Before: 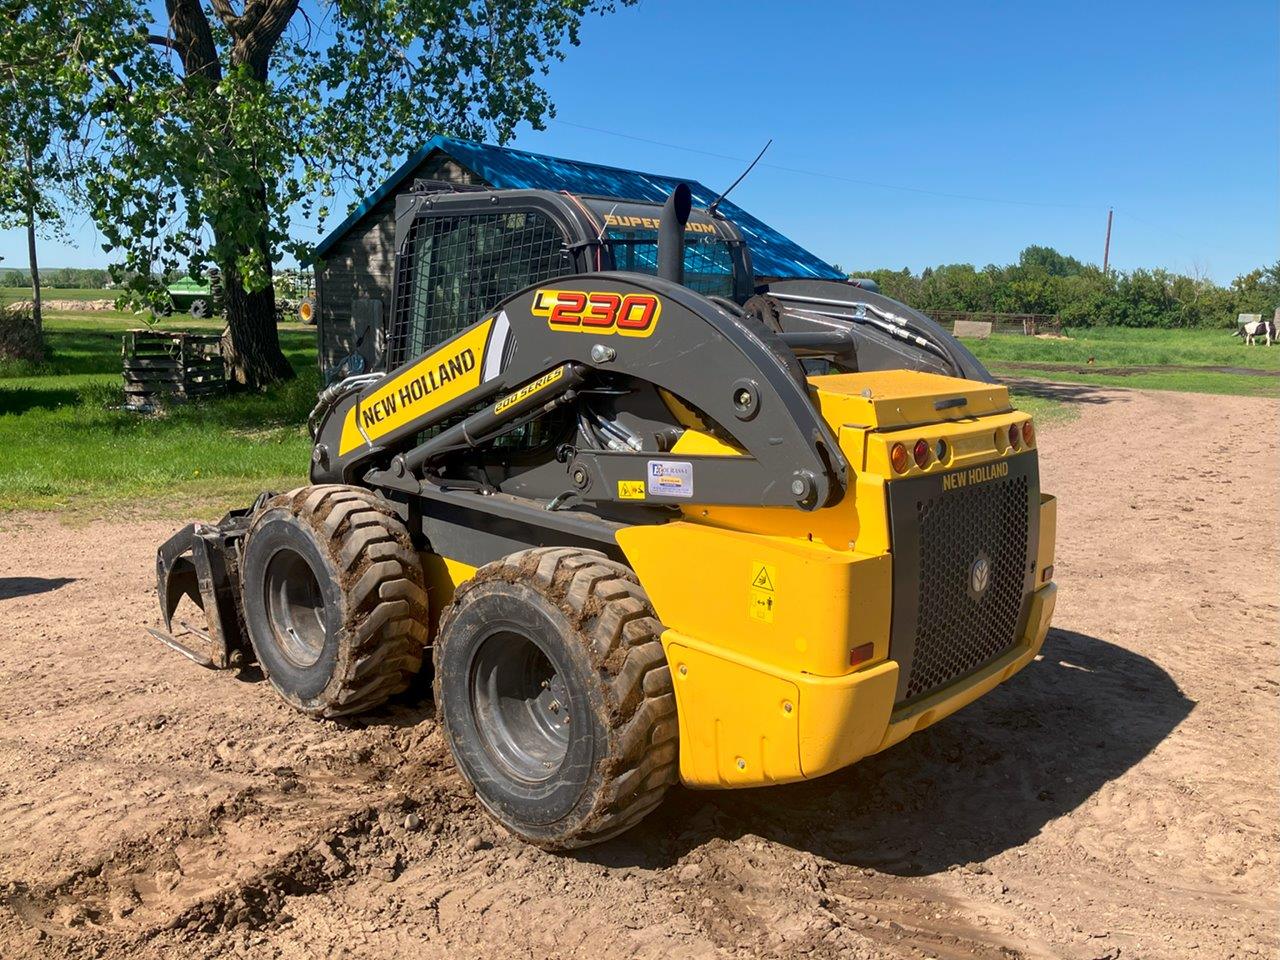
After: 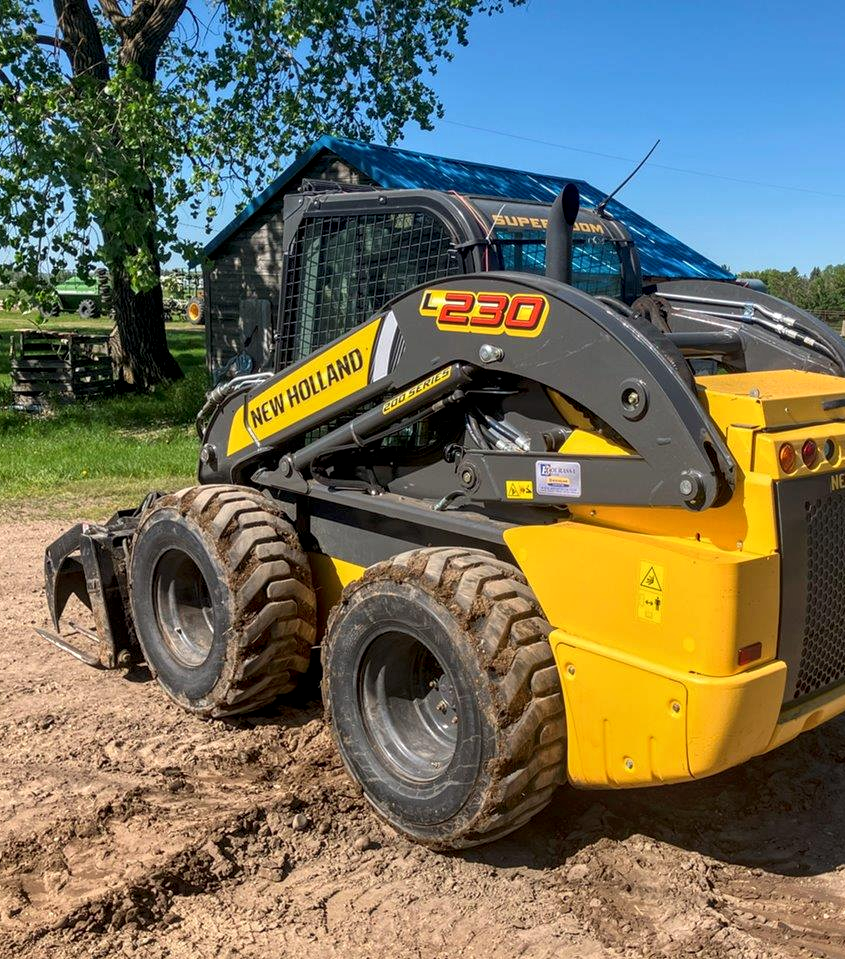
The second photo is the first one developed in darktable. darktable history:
crop and rotate: left 8.774%, right 25.206%
local contrast: detail 130%
